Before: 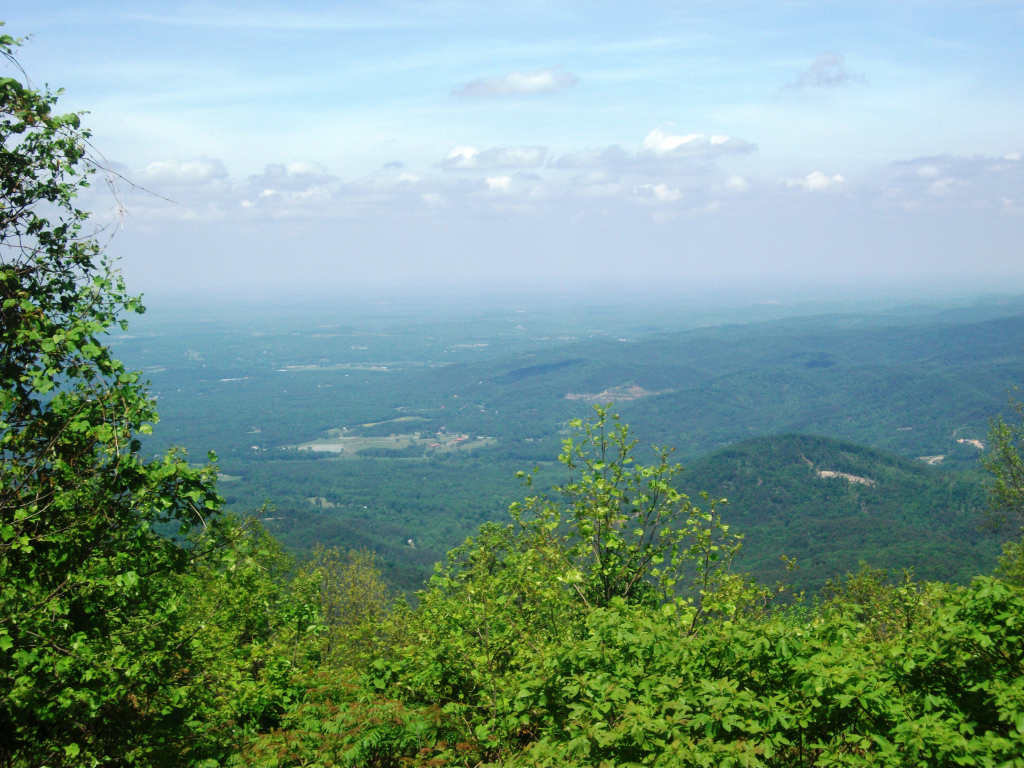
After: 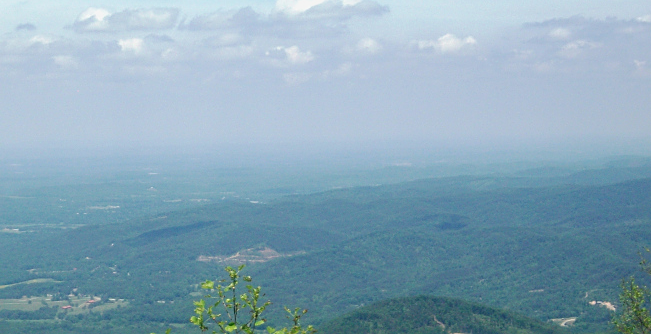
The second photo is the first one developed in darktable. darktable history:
crop: left 36.015%, top 18.045%, right 0.322%, bottom 38.439%
contrast brightness saturation: saturation -0.052
shadows and highlights: shadows 25.78, white point adjustment -3.12, highlights -29.99
sharpen: on, module defaults
